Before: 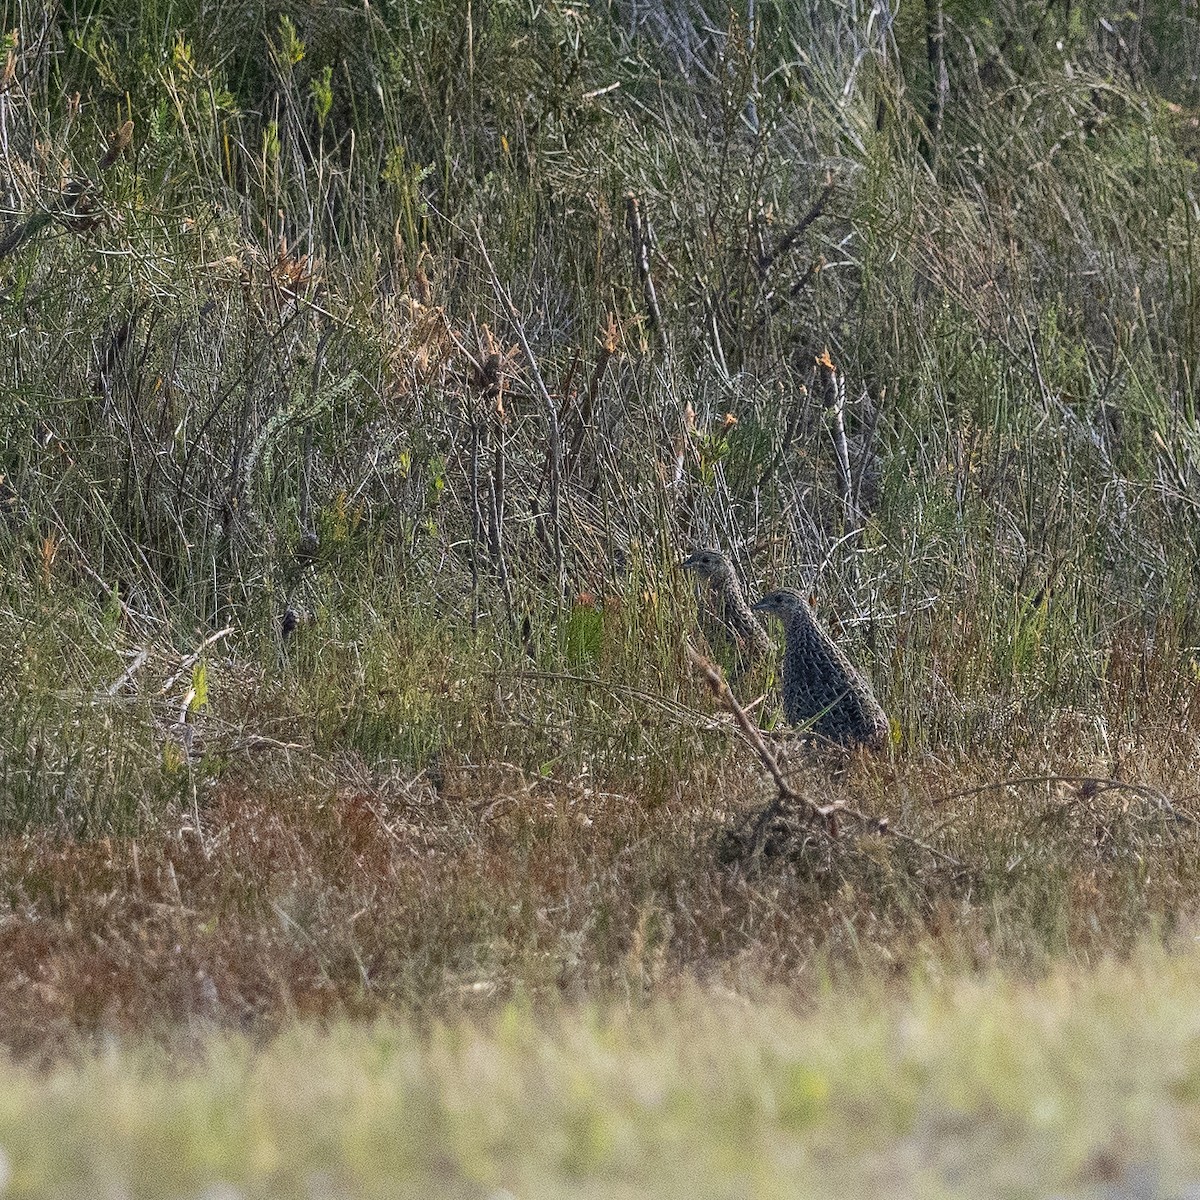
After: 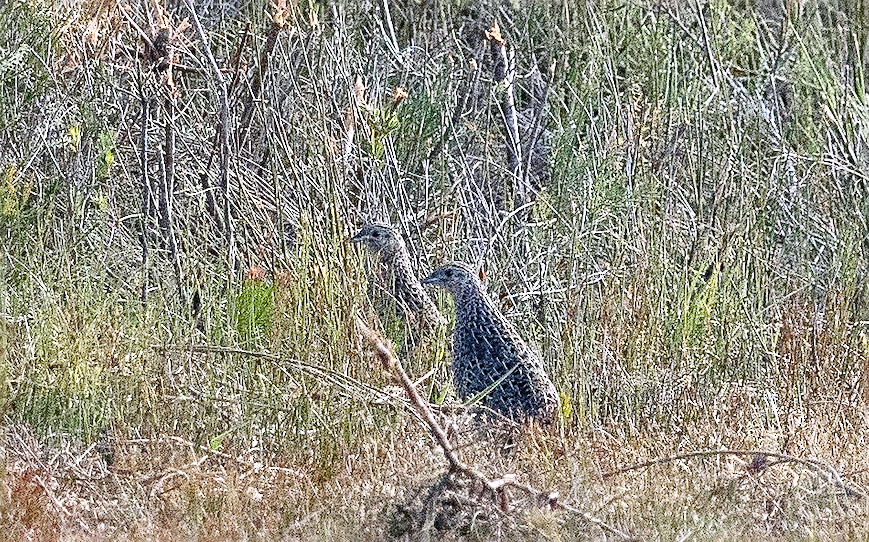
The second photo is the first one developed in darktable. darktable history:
color calibration: illuminant as shot in camera, x 0.358, y 0.373, temperature 4628.91 K
sharpen: on, module defaults
exposure: exposure 0.3 EV, compensate highlight preservation false
base curve: curves: ch0 [(0, 0) (0.008, 0.007) (0.022, 0.029) (0.048, 0.089) (0.092, 0.197) (0.191, 0.399) (0.275, 0.534) (0.357, 0.65) (0.477, 0.78) (0.542, 0.833) (0.799, 0.973) (1, 1)], preserve colors none
crop and rotate: left 27.517%, top 27.186%, bottom 27.584%
